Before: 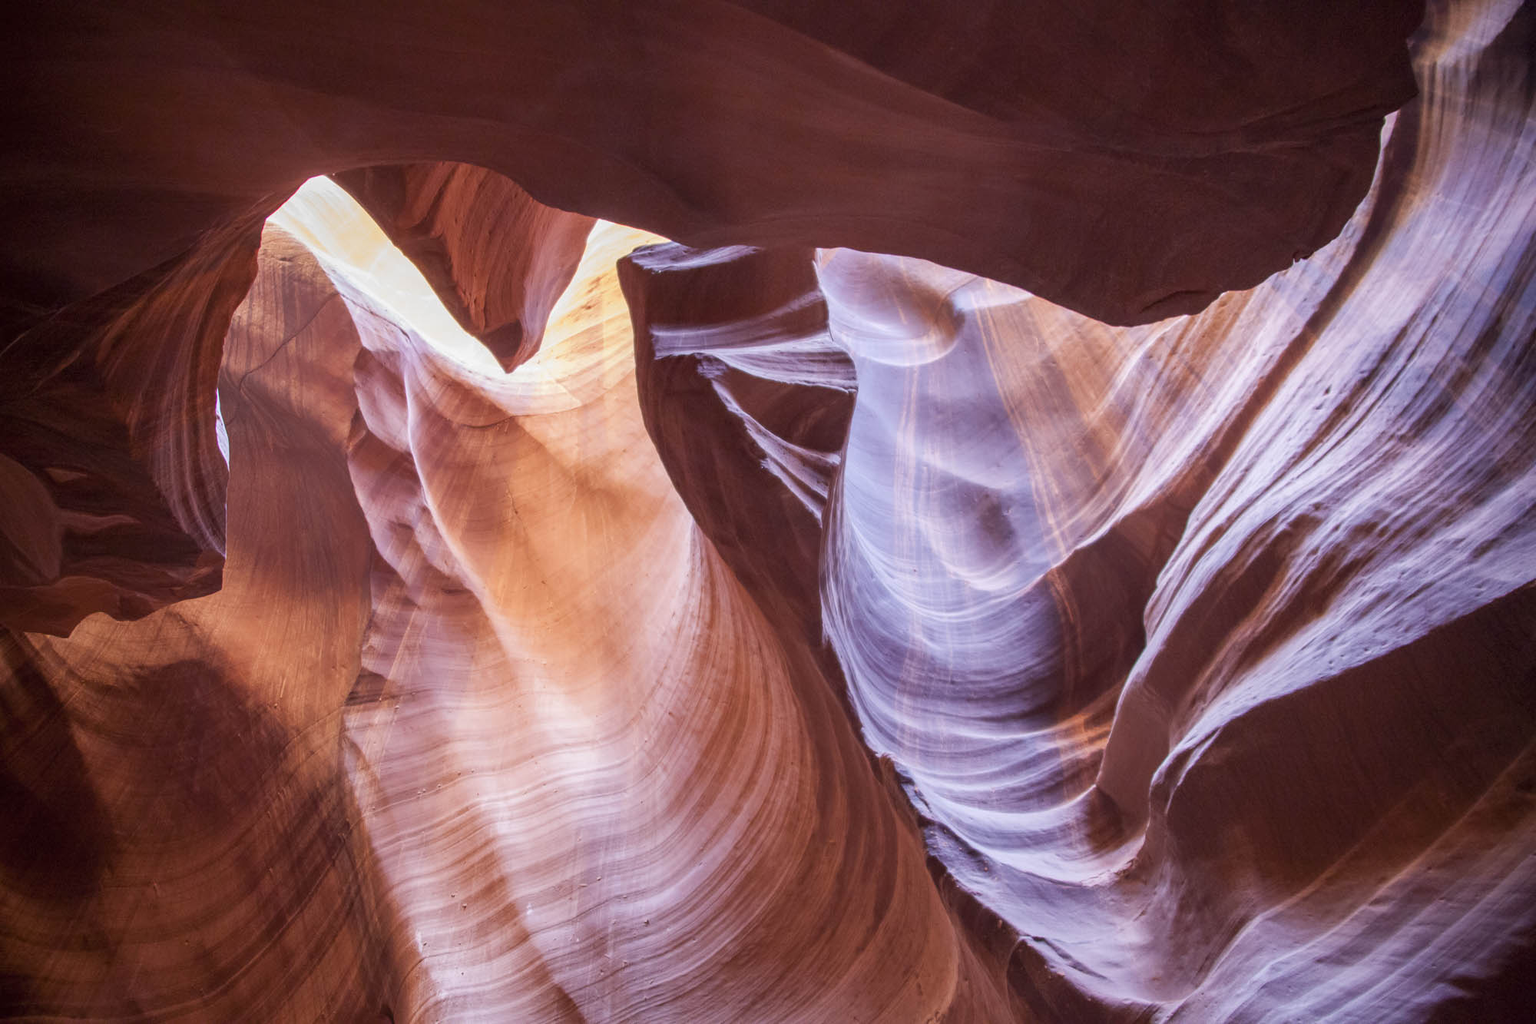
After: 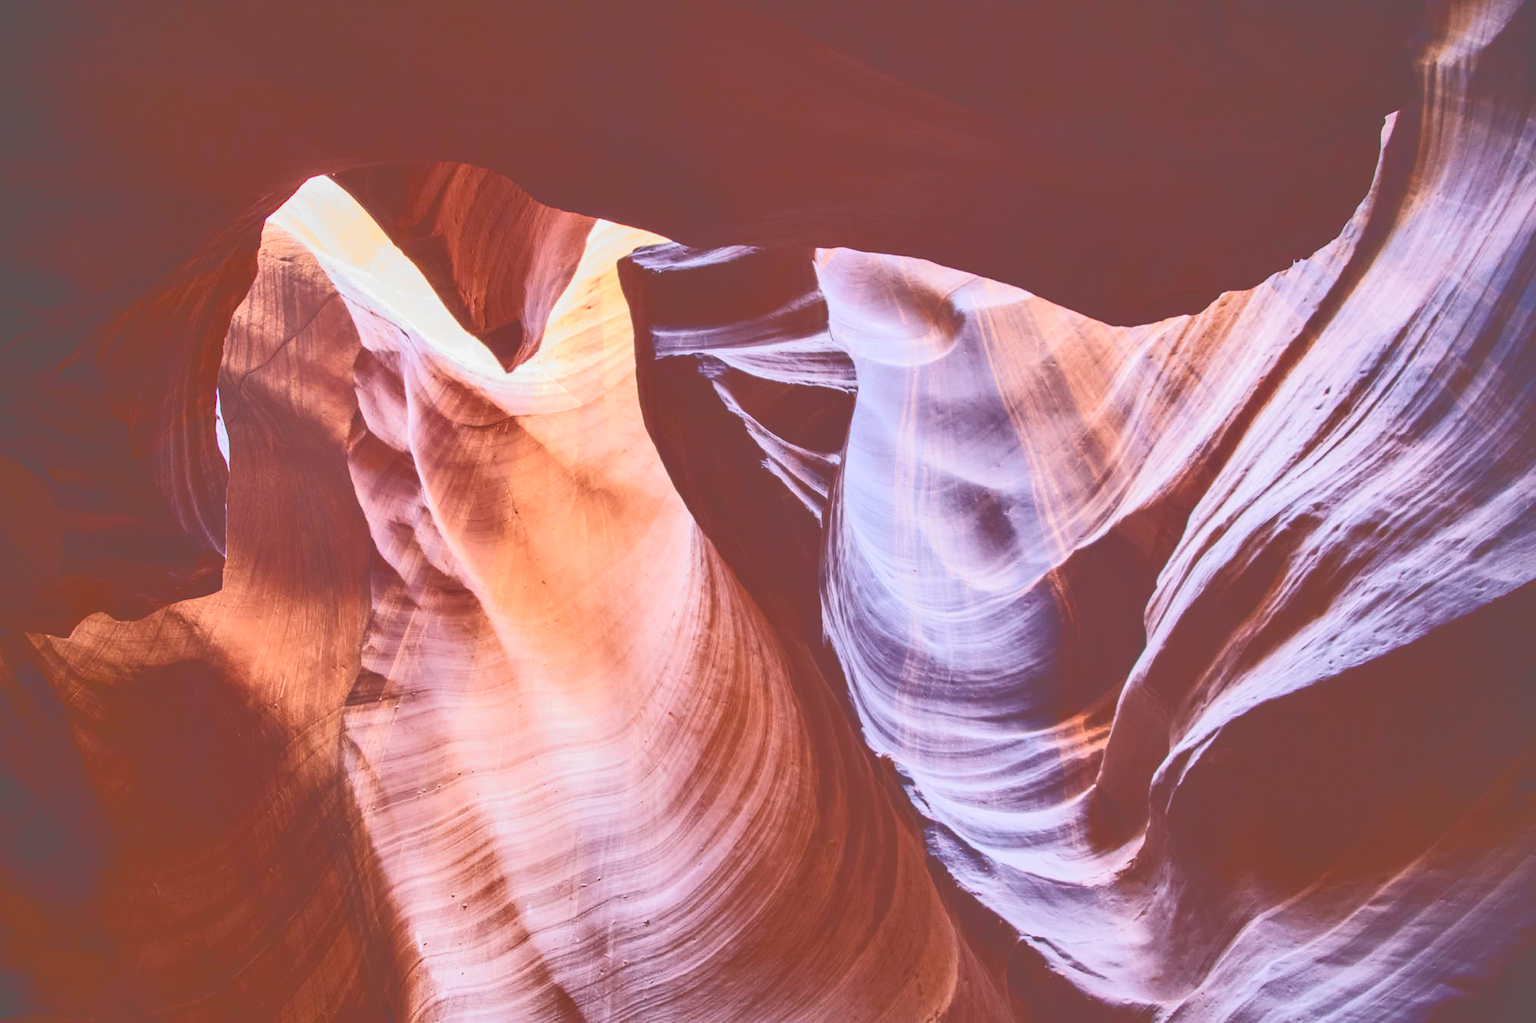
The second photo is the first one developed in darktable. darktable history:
shadows and highlights: shadows 33.72, highlights -46.48, compress 49.61%, soften with gaussian
tone curve: curves: ch0 [(0, 0) (0.003, 0.331) (0.011, 0.333) (0.025, 0.333) (0.044, 0.334) (0.069, 0.335) (0.1, 0.338) (0.136, 0.342) (0.177, 0.347) (0.224, 0.352) (0.277, 0.359) (0.335, 0.39) (0.399, 0.434) (0.468, 0.509) (0.543, 0.615) (0.623, 0.731) (0.709, 0.814) (0.801, 0.88) (0.898, 0.921) (1, 1)], color space Lab, independent channels, preserve colors none
